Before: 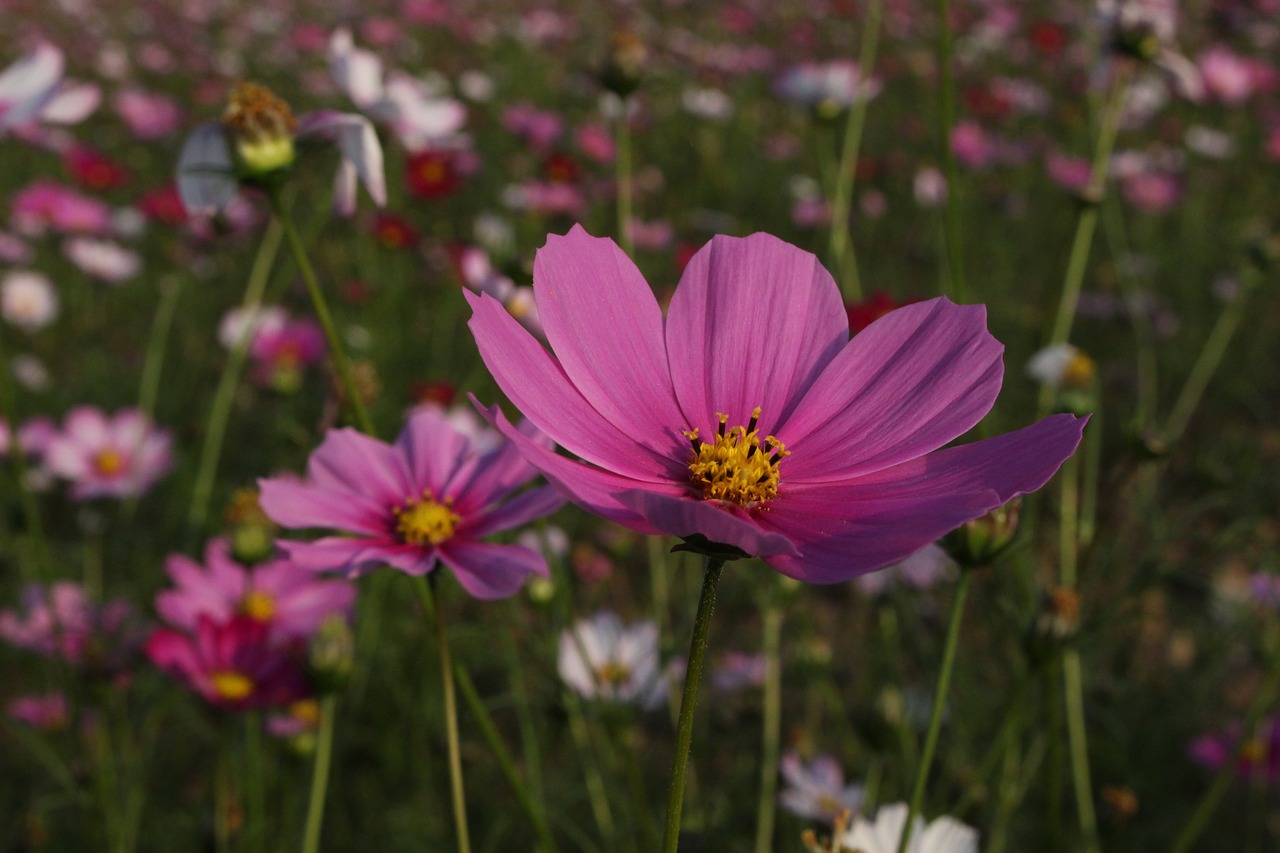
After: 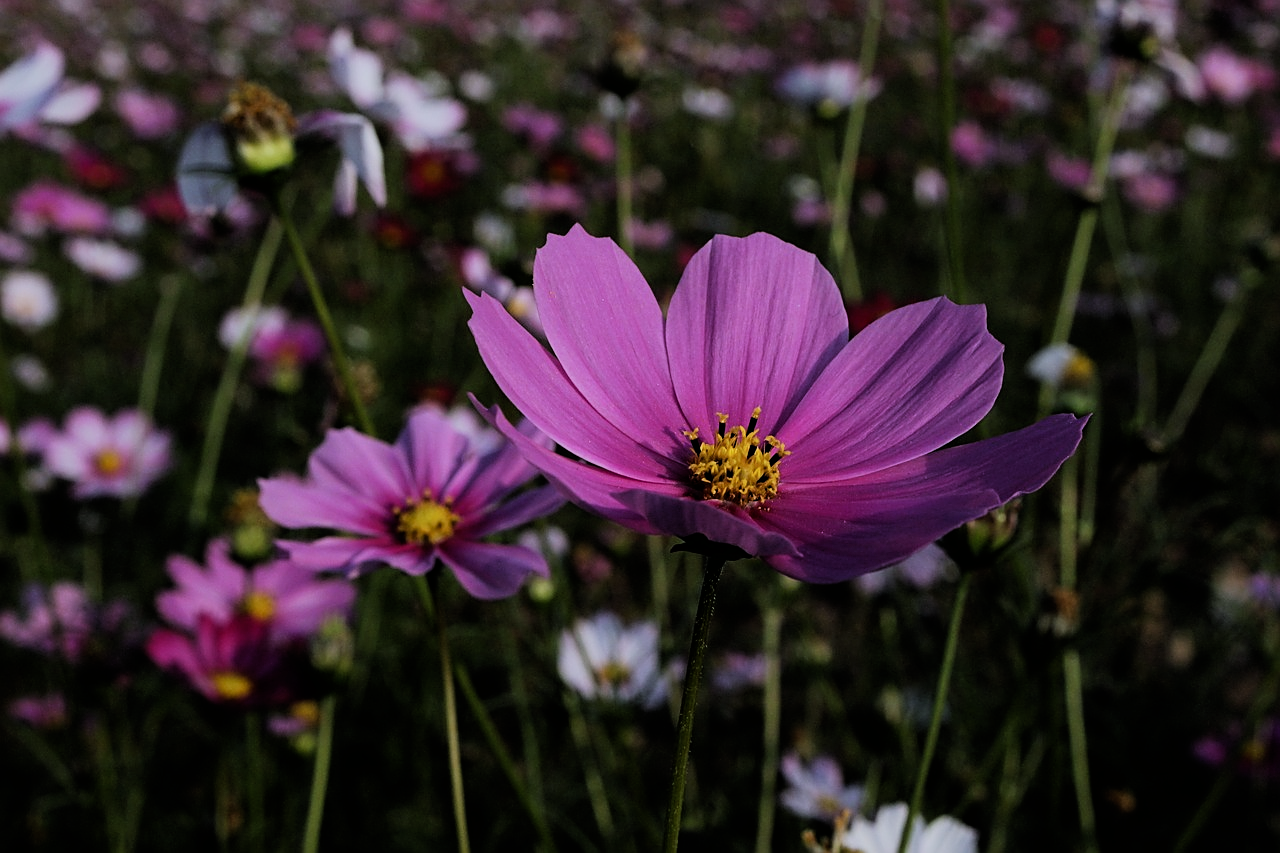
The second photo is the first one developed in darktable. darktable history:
sharpen: on, module defaults
filmic rgb: black relative exposure -5 EV, hardness 2.88, contrast 1.3, highlights saturation mix -30%
white balance: red 0.948, green 1.02, blue 1.176
